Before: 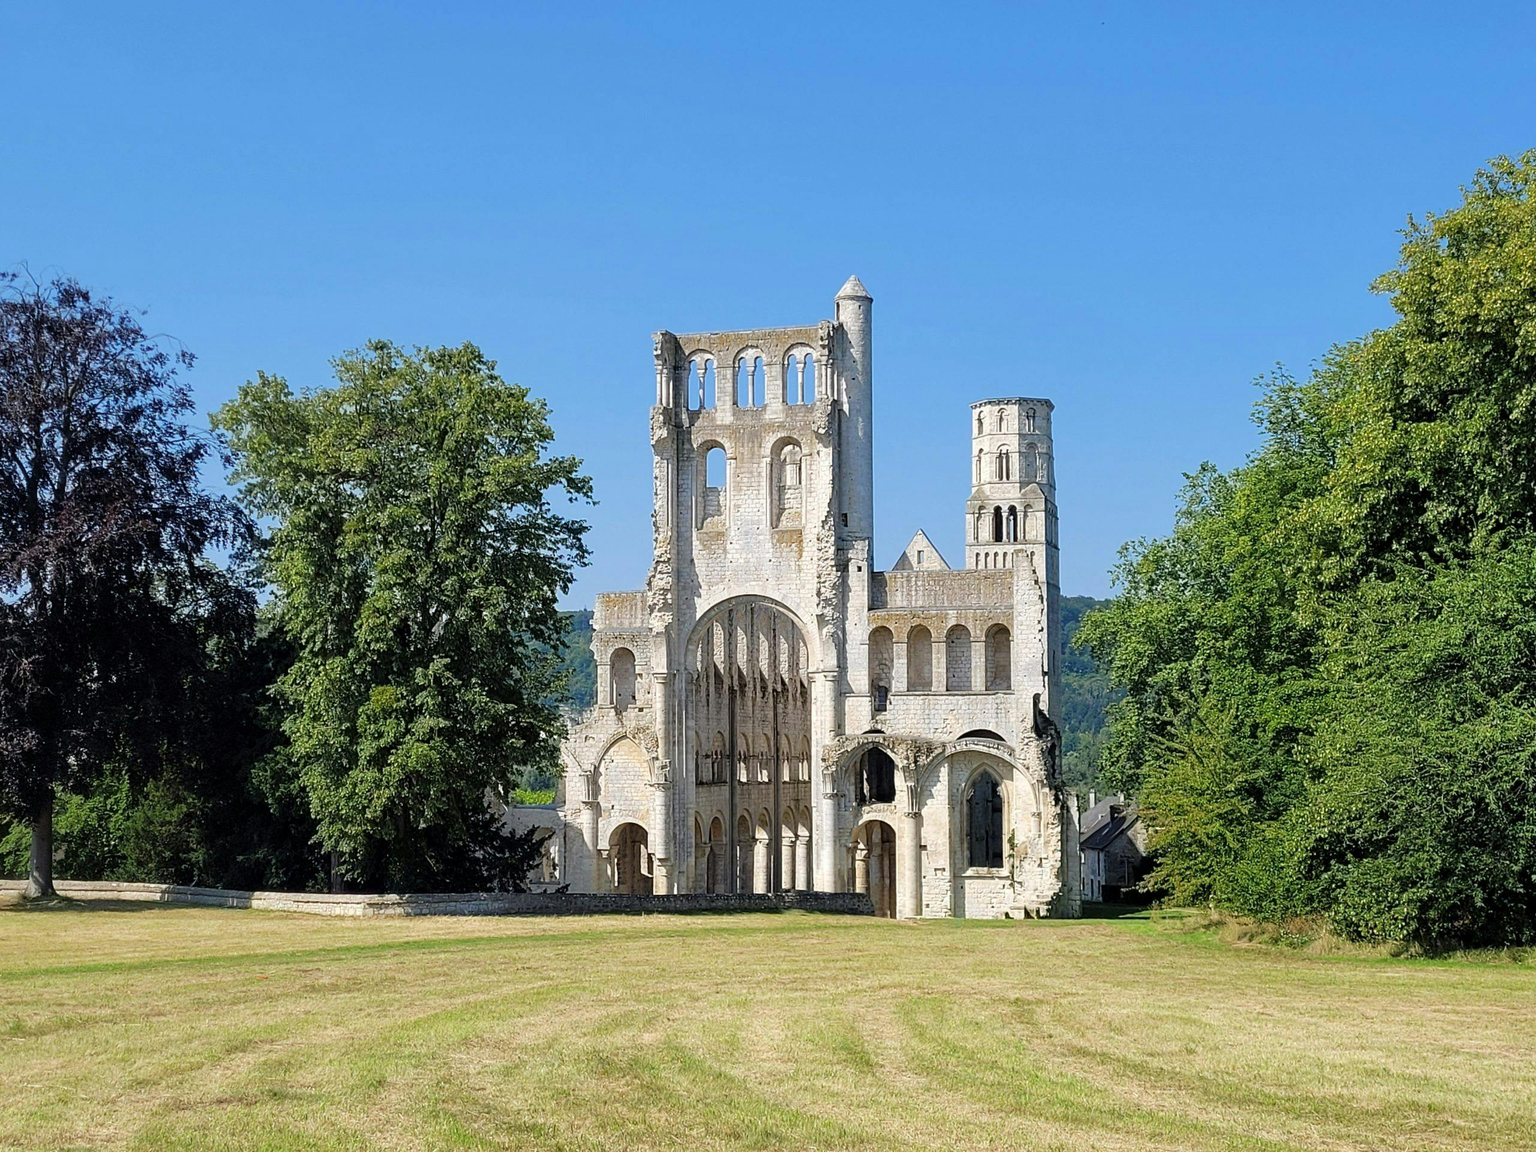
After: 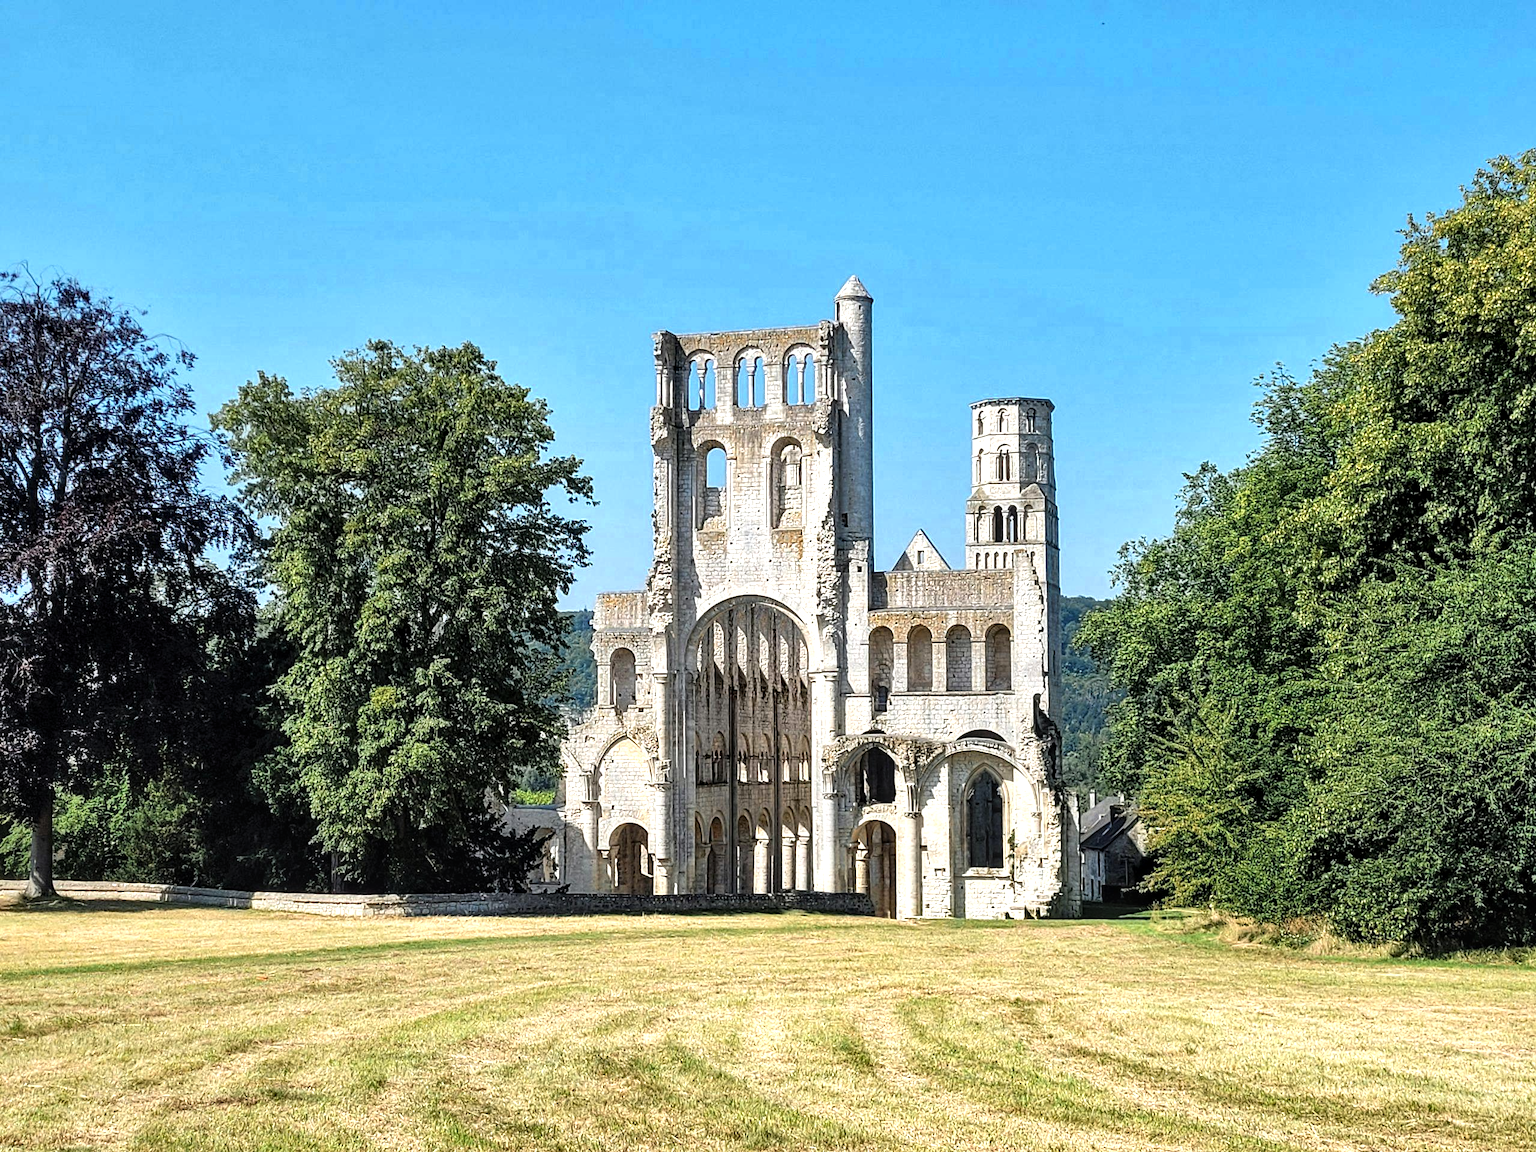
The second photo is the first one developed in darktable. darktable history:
color zones: curves: ch0 [(0.018, 0.548) (0.197, 0.654) (0.425, 0.447) (0.605, 0.658) (0.732, 0.579)]; ch1 [(0.105, 0.531) (0.224, 0.531) (0.386, 0.39) (0.618, 0.456) (0.732, 0.456) (0.956, 0.421)]; ch2 [(0.039, 0.583) (0.215, 0.465) (0.399, 0.544) (0.465, 0.548) (0.614, 0.447) (0.724, 0.43) (0.882, 0.623) (0.956, 0.632)]
tone equalizer: -8 EV -0.397 EV, -7 EV -0.407 EV, -6 EV -0.336 EV, -5 EV -0.198 EV, -3 EV 0.194 EV, -2 EV 0.329 EV, -1 EV 0.383 EV, +0 EV 0.417 EV, edges refinement/feathering 500, mask exposure compensation -1.57 EV, preserve details no
local contrast: on, module defaults
shadows and highlights: low approximation 0.01, soften with gaussian
